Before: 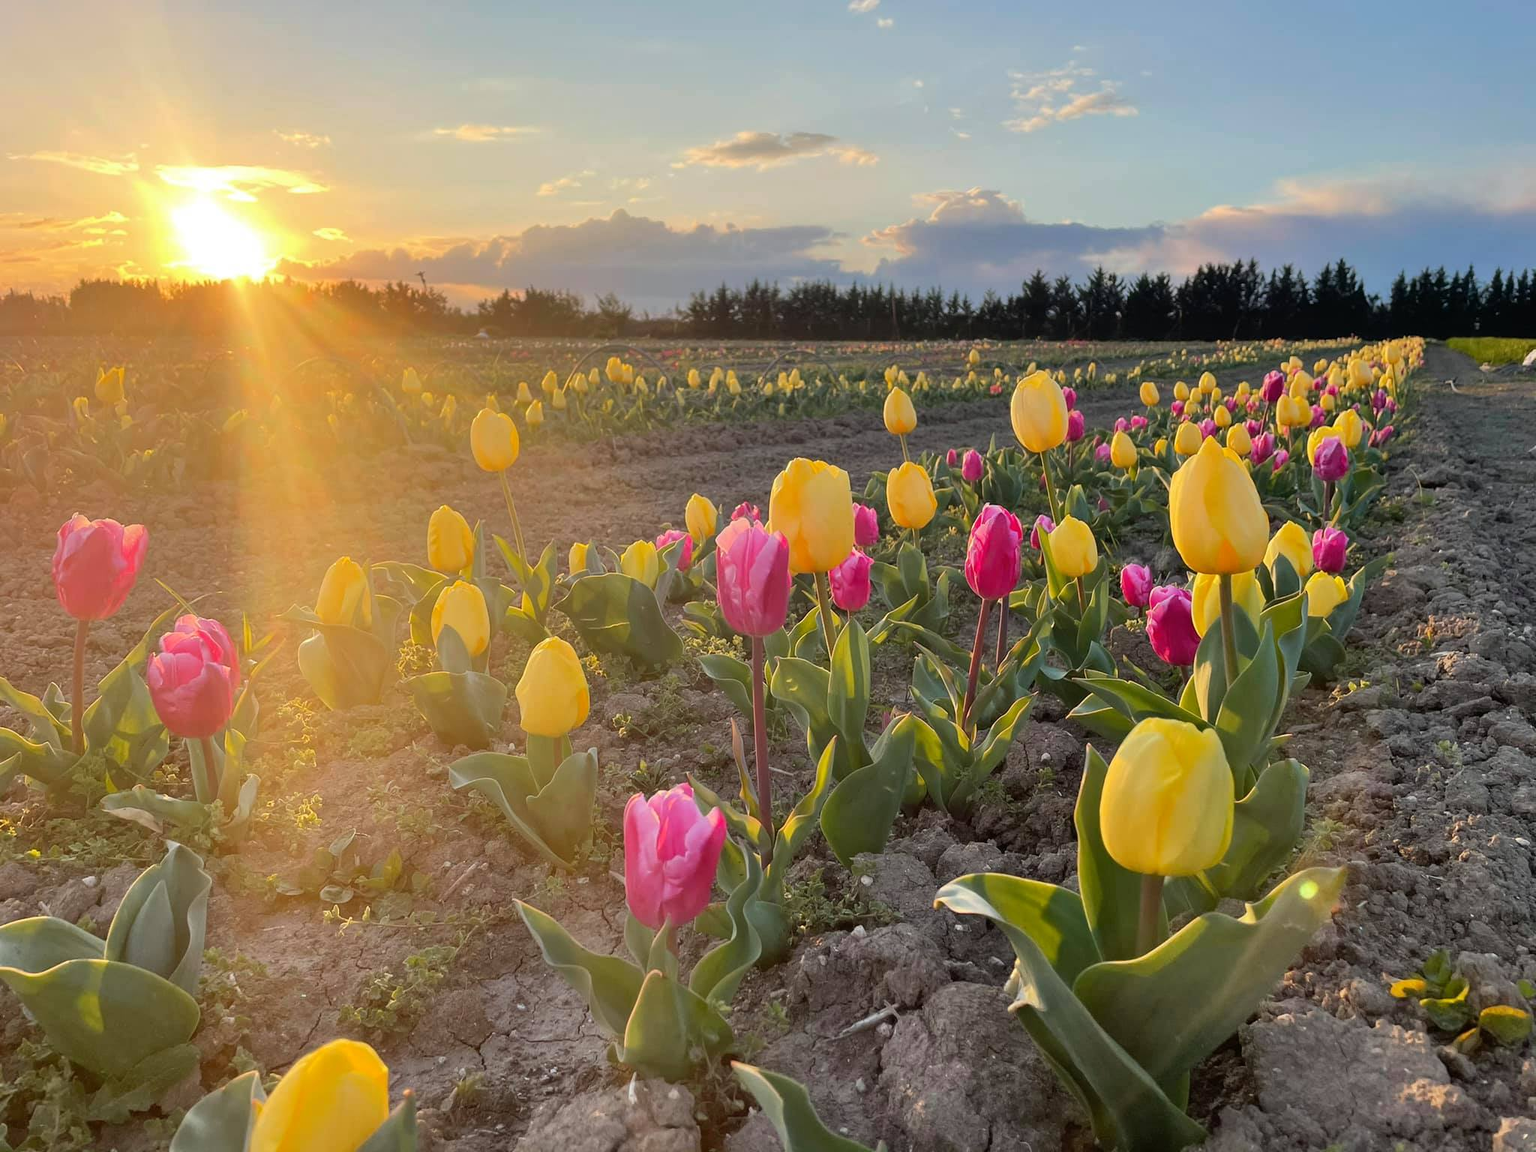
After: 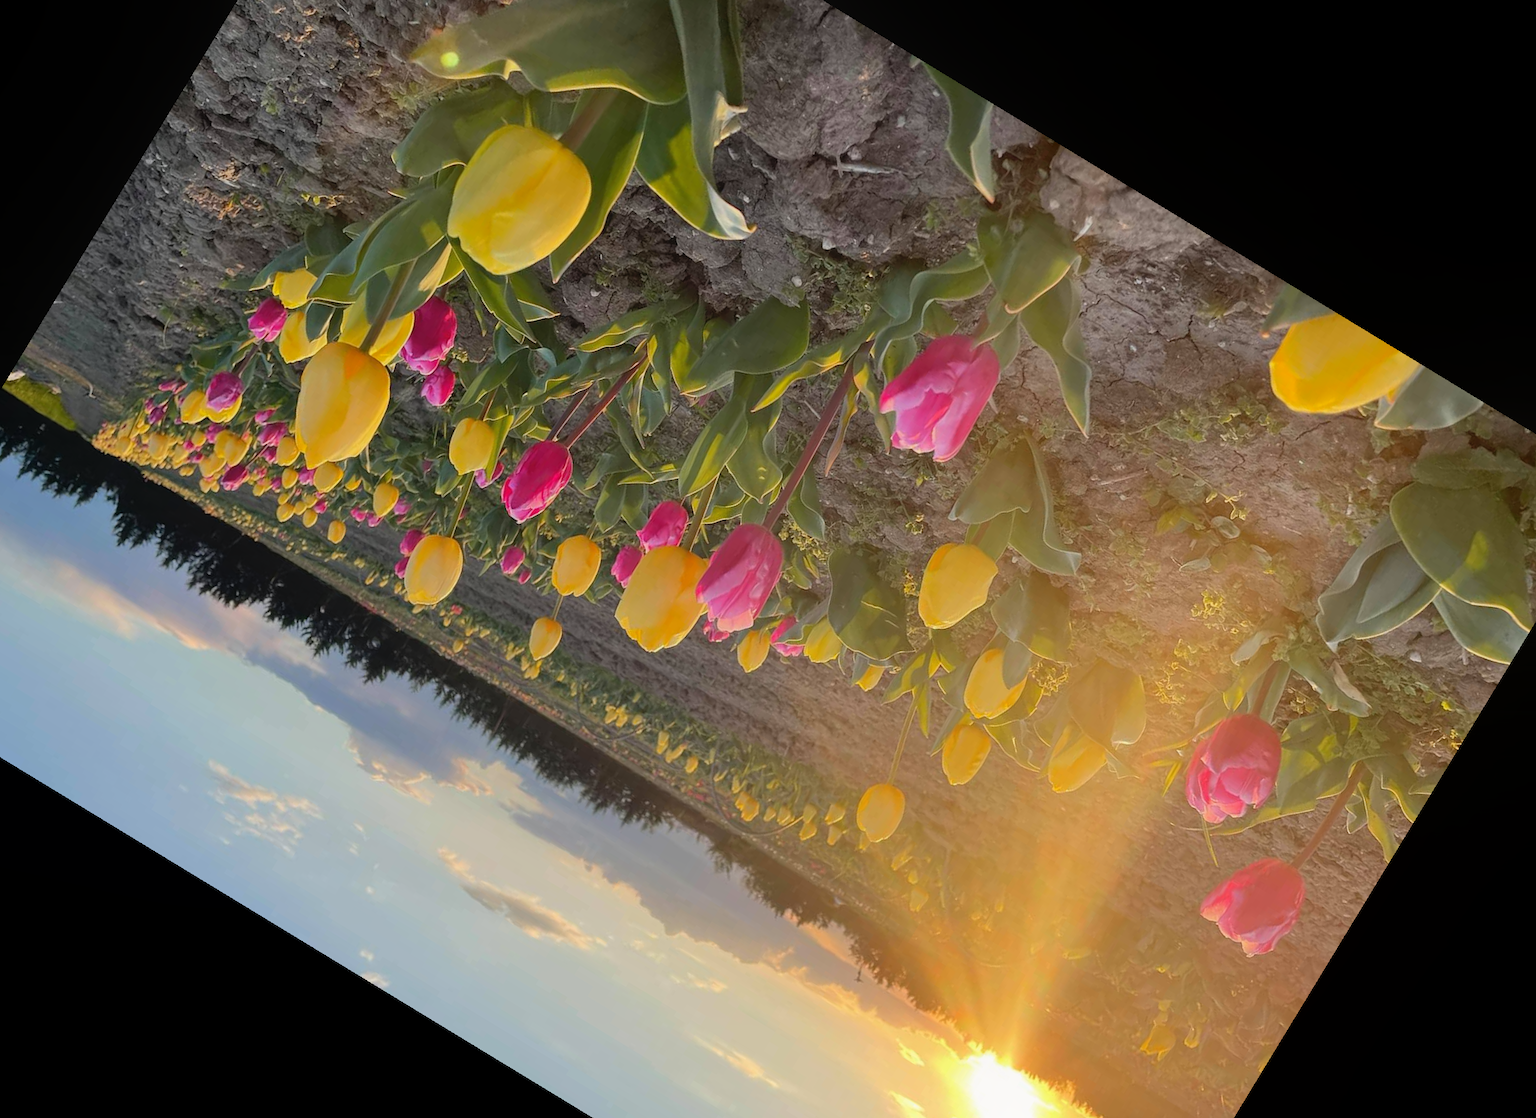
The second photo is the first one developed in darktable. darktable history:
crop and rotate: angle 148.68°, left 9.111%, top 15.603%, right 4.588%, bottom 17.041%
contrast equalizer: octaves 7, y [[0.6 ×6], [0.55 ×6], [0 ×6], [0 ×6], [0 ×6]], mix -0.3
